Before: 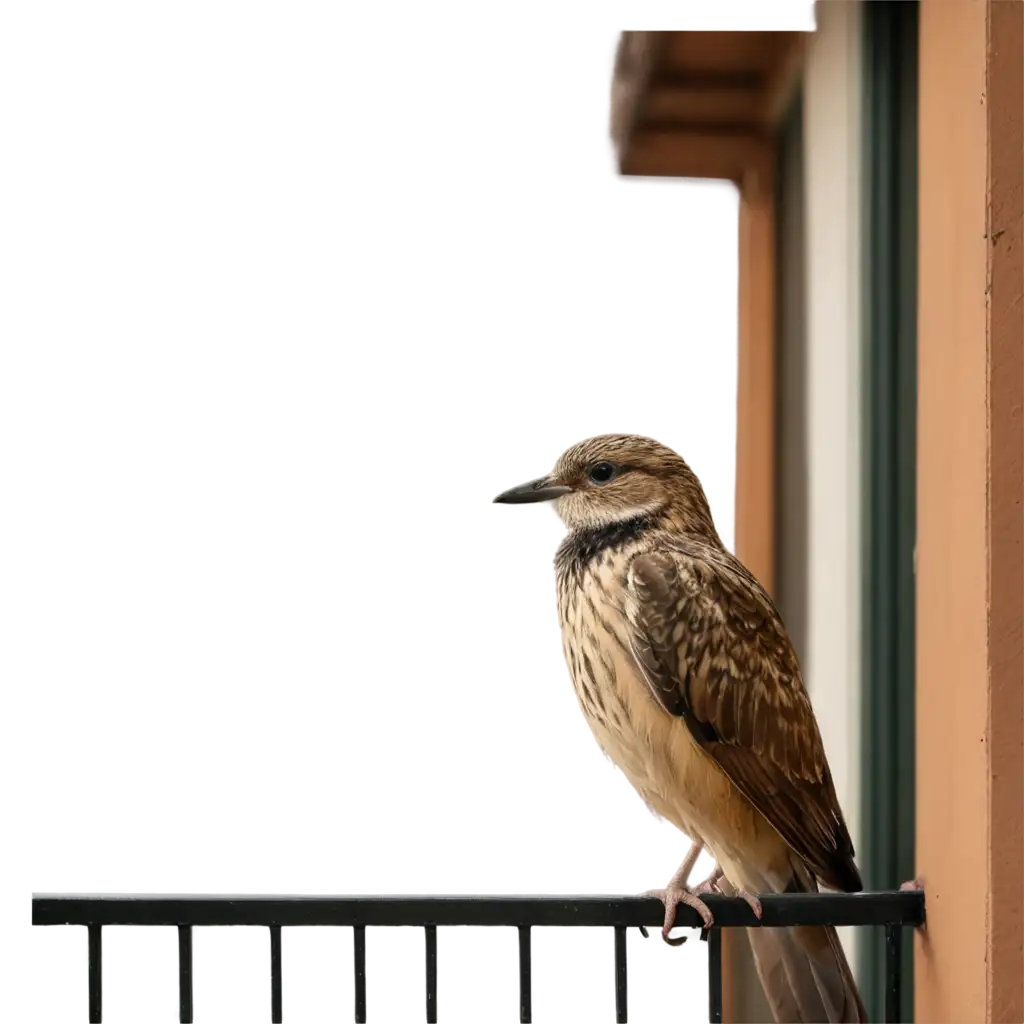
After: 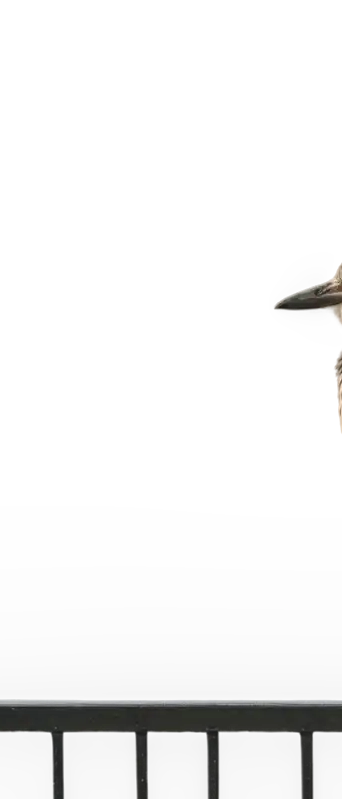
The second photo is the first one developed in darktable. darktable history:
crop and rotate: left 21.386%, top 18.952%, right 45.199%, bottom 2.997%
local contrast: on, module defaults
